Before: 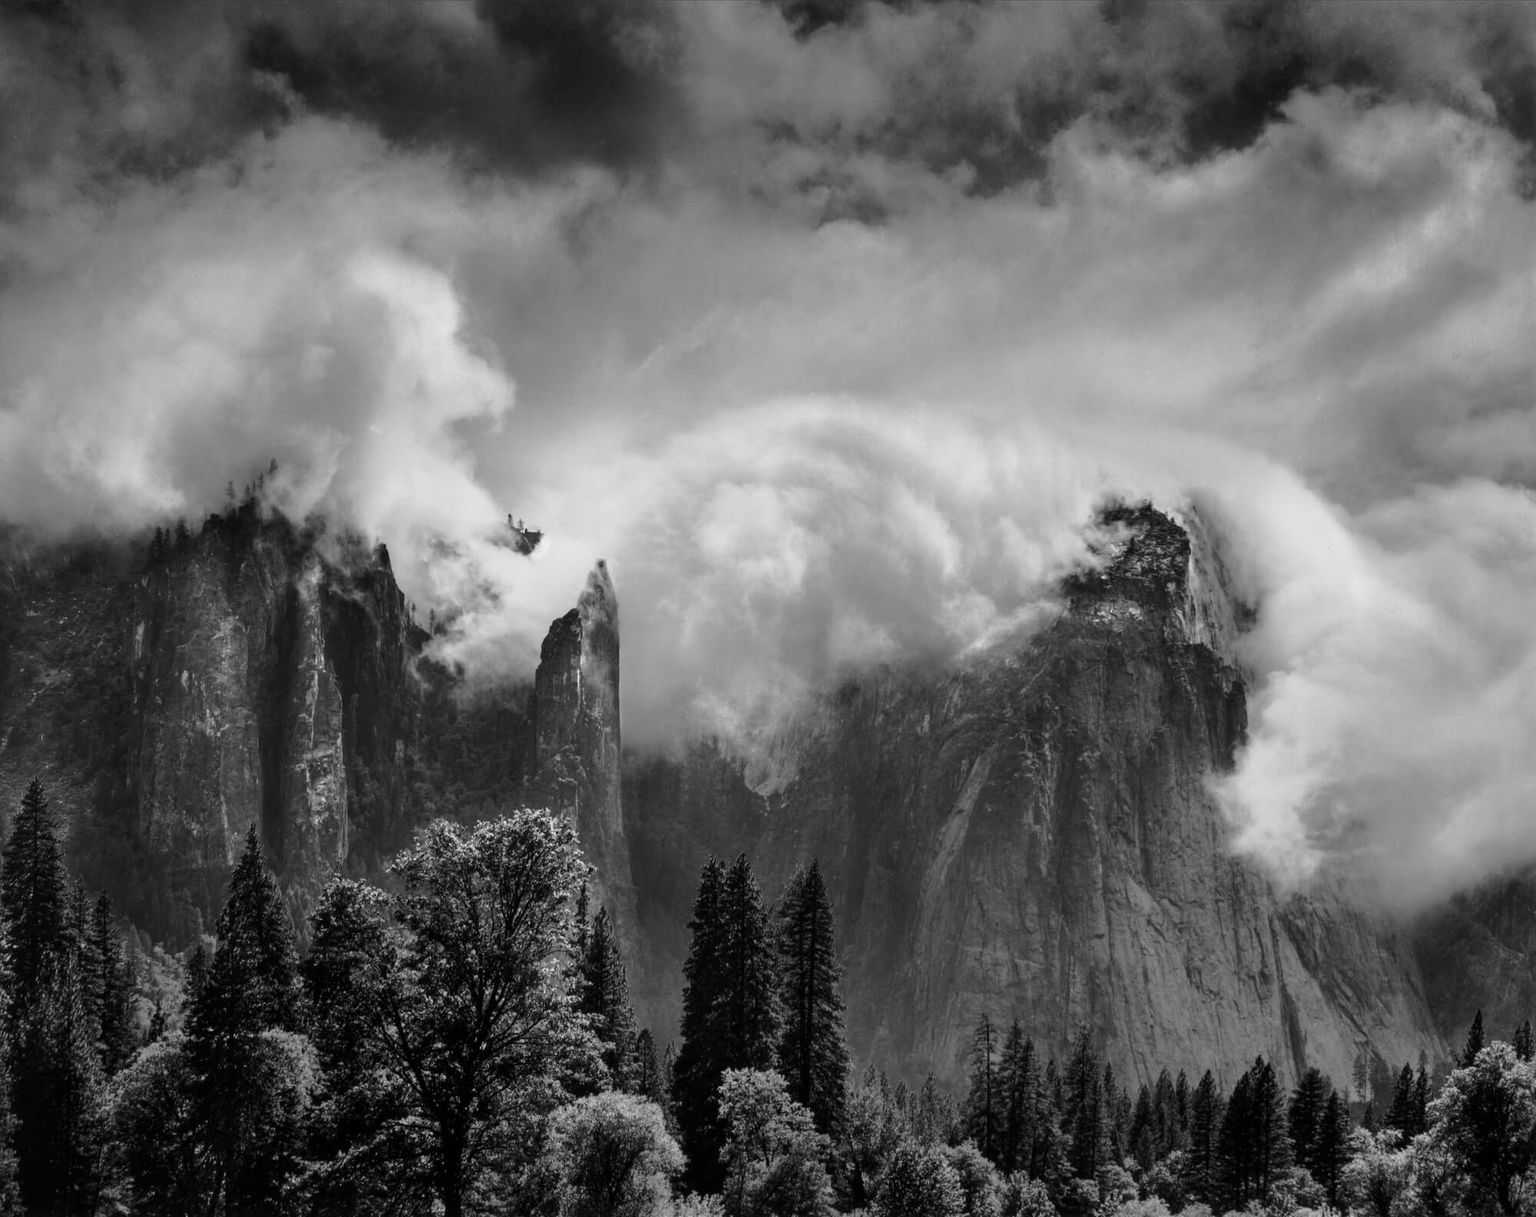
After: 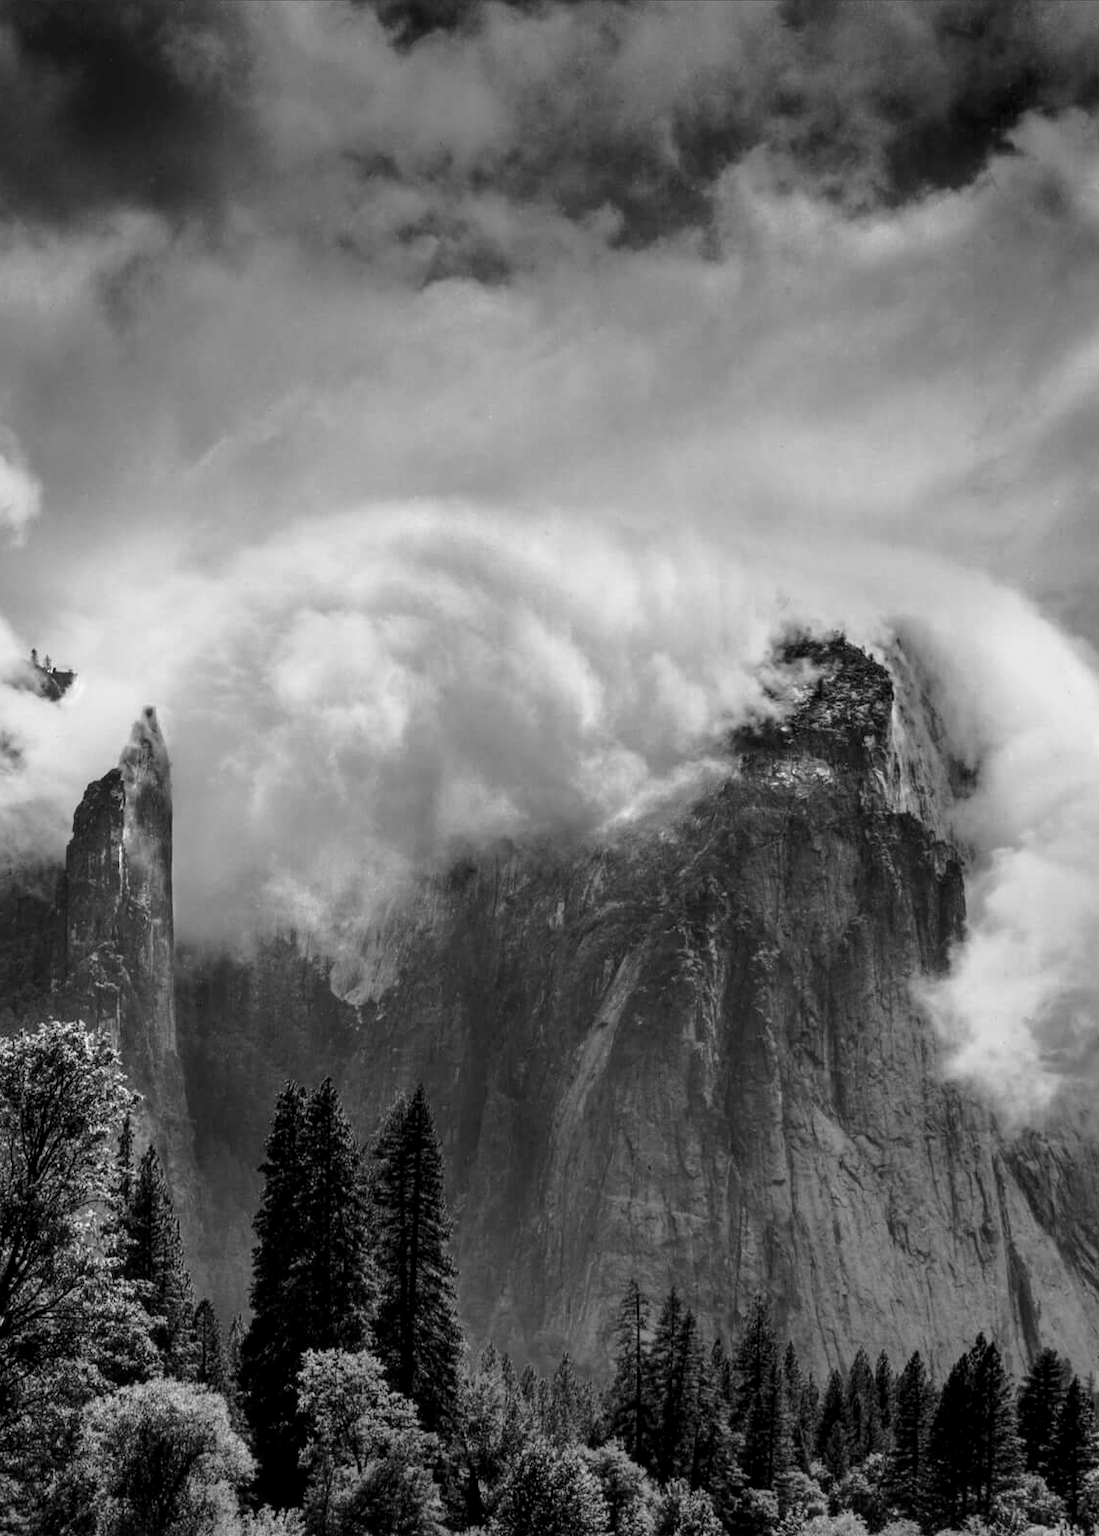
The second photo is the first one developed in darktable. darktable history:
local contrast: on, module defaults
crop: left 31.458%, top 0%, right 11.876%
monochrome: size 1
